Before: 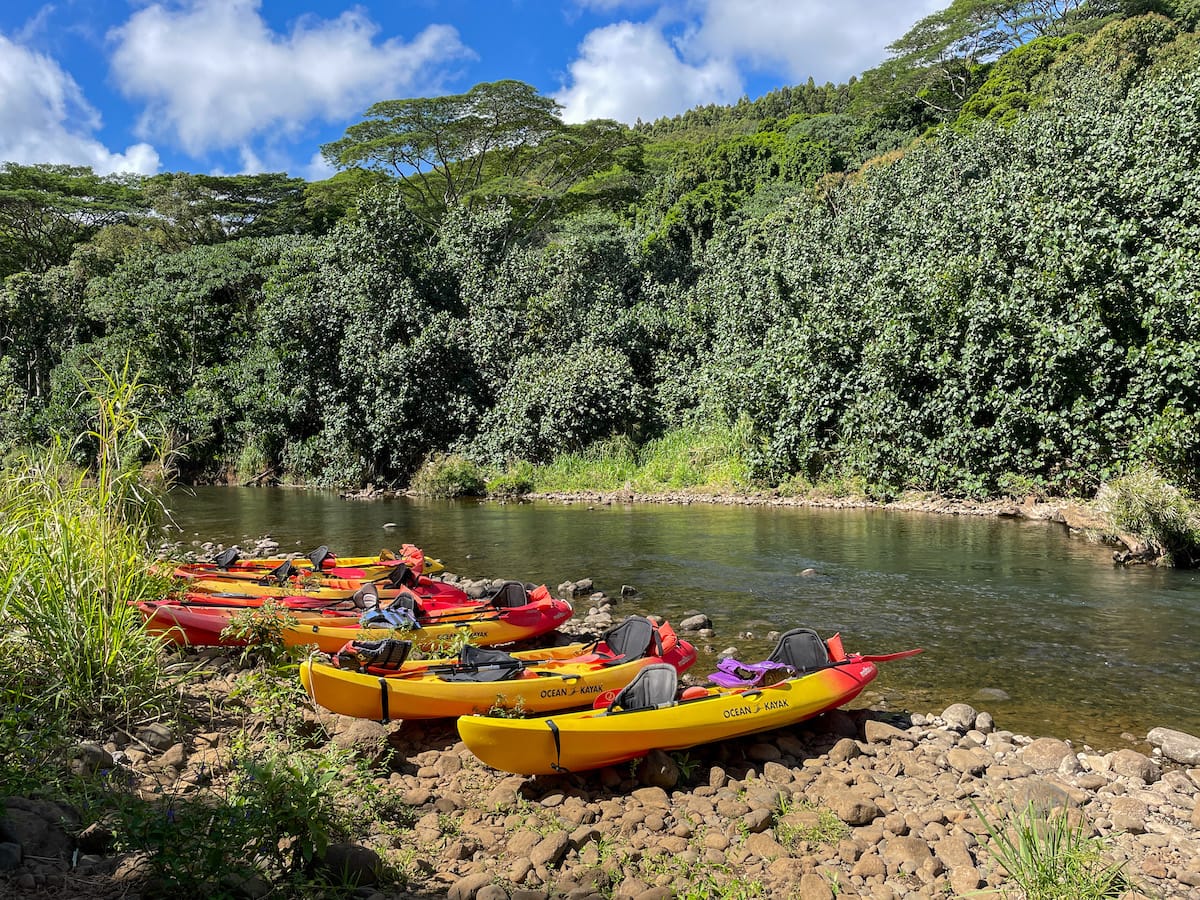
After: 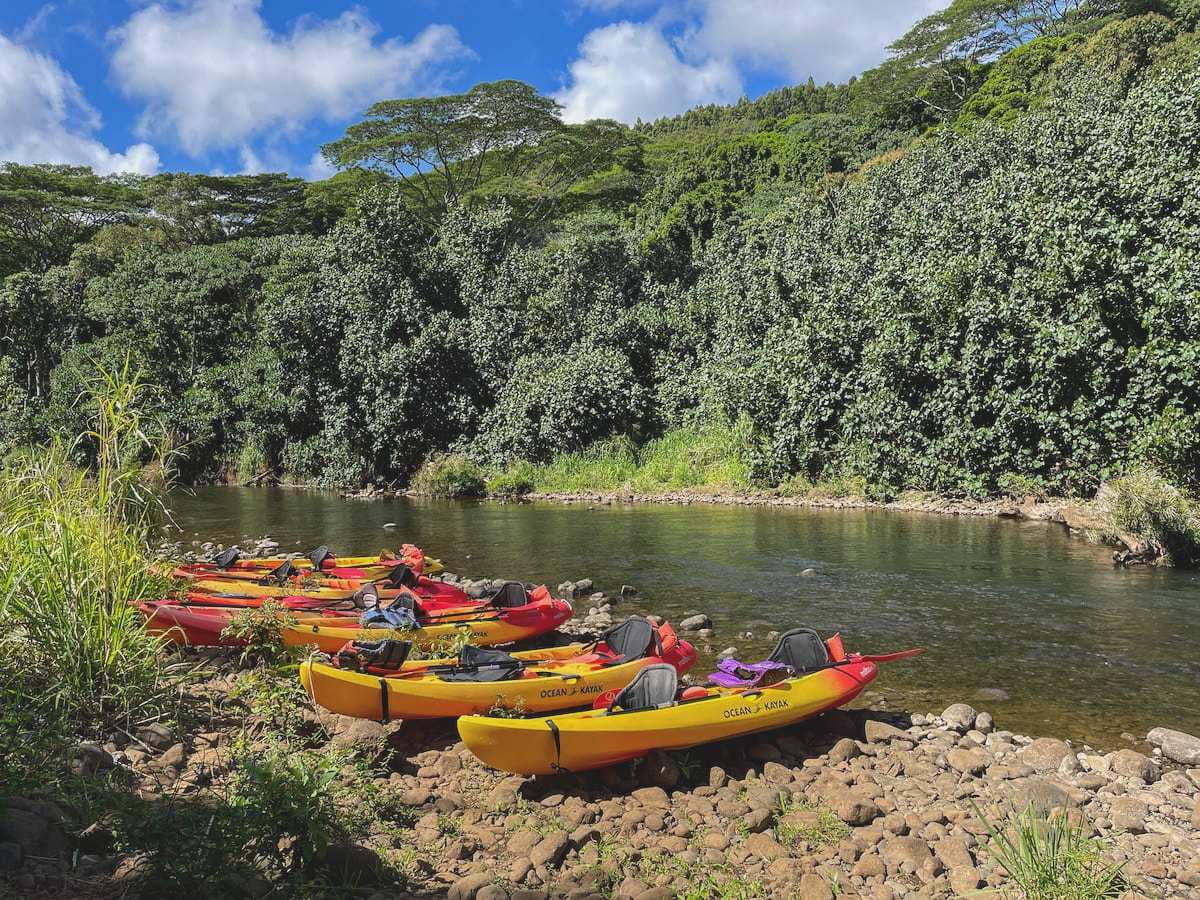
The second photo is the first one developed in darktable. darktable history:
exposure: black level correction -0.012, exposure -0.189 EV, compensate highlight preservation false
